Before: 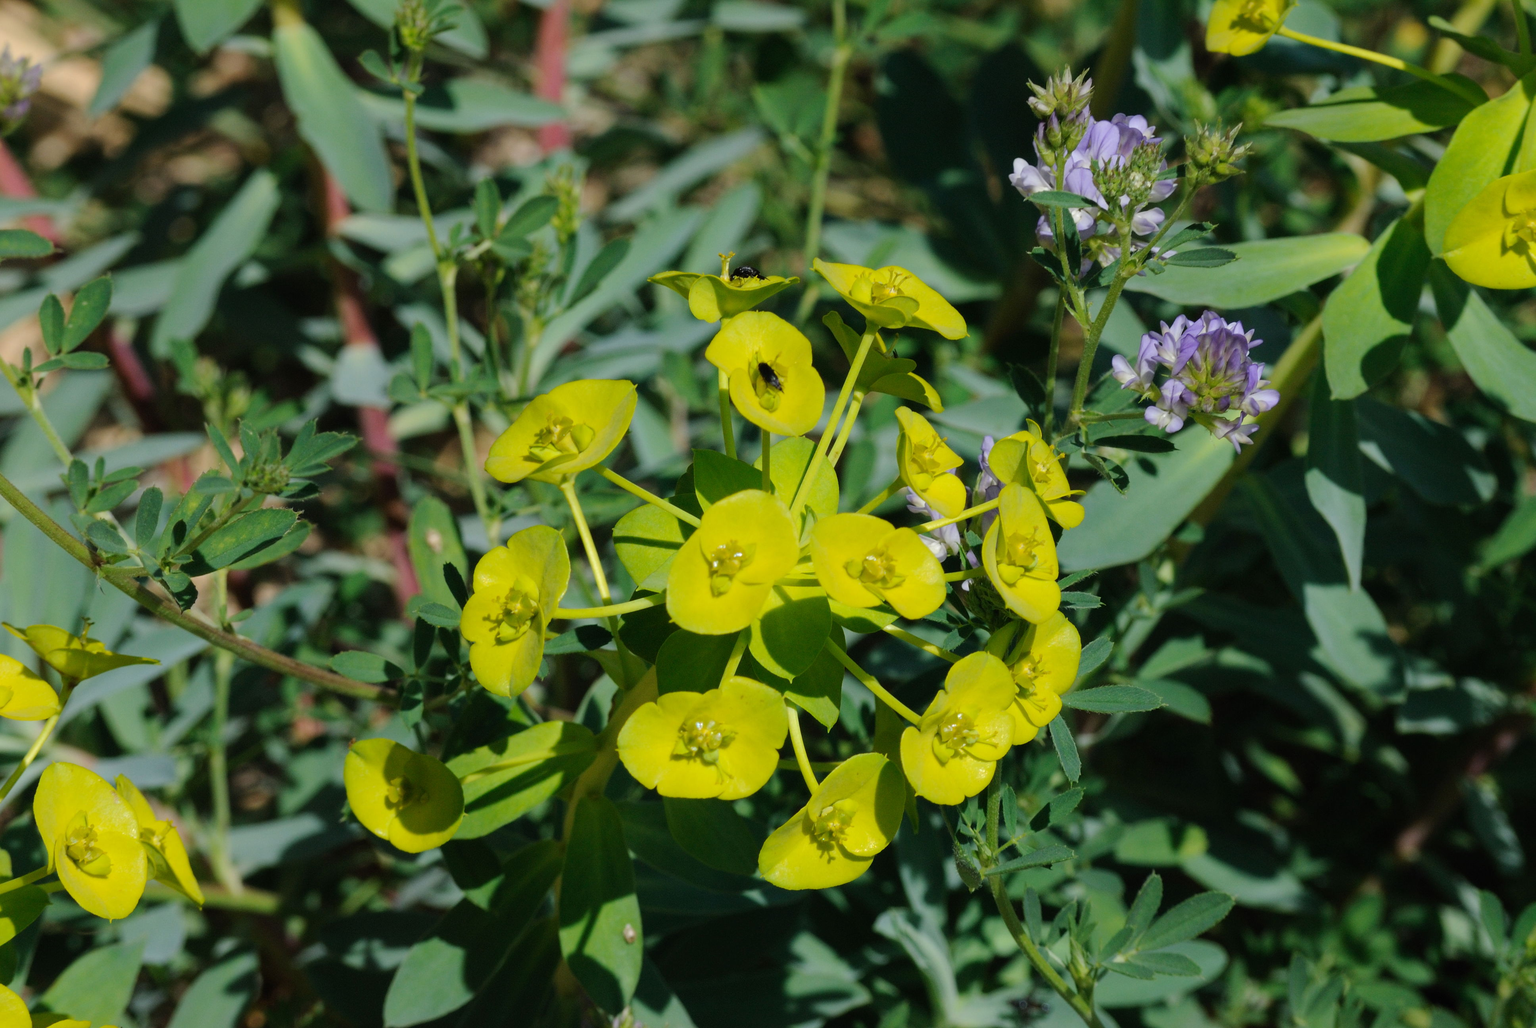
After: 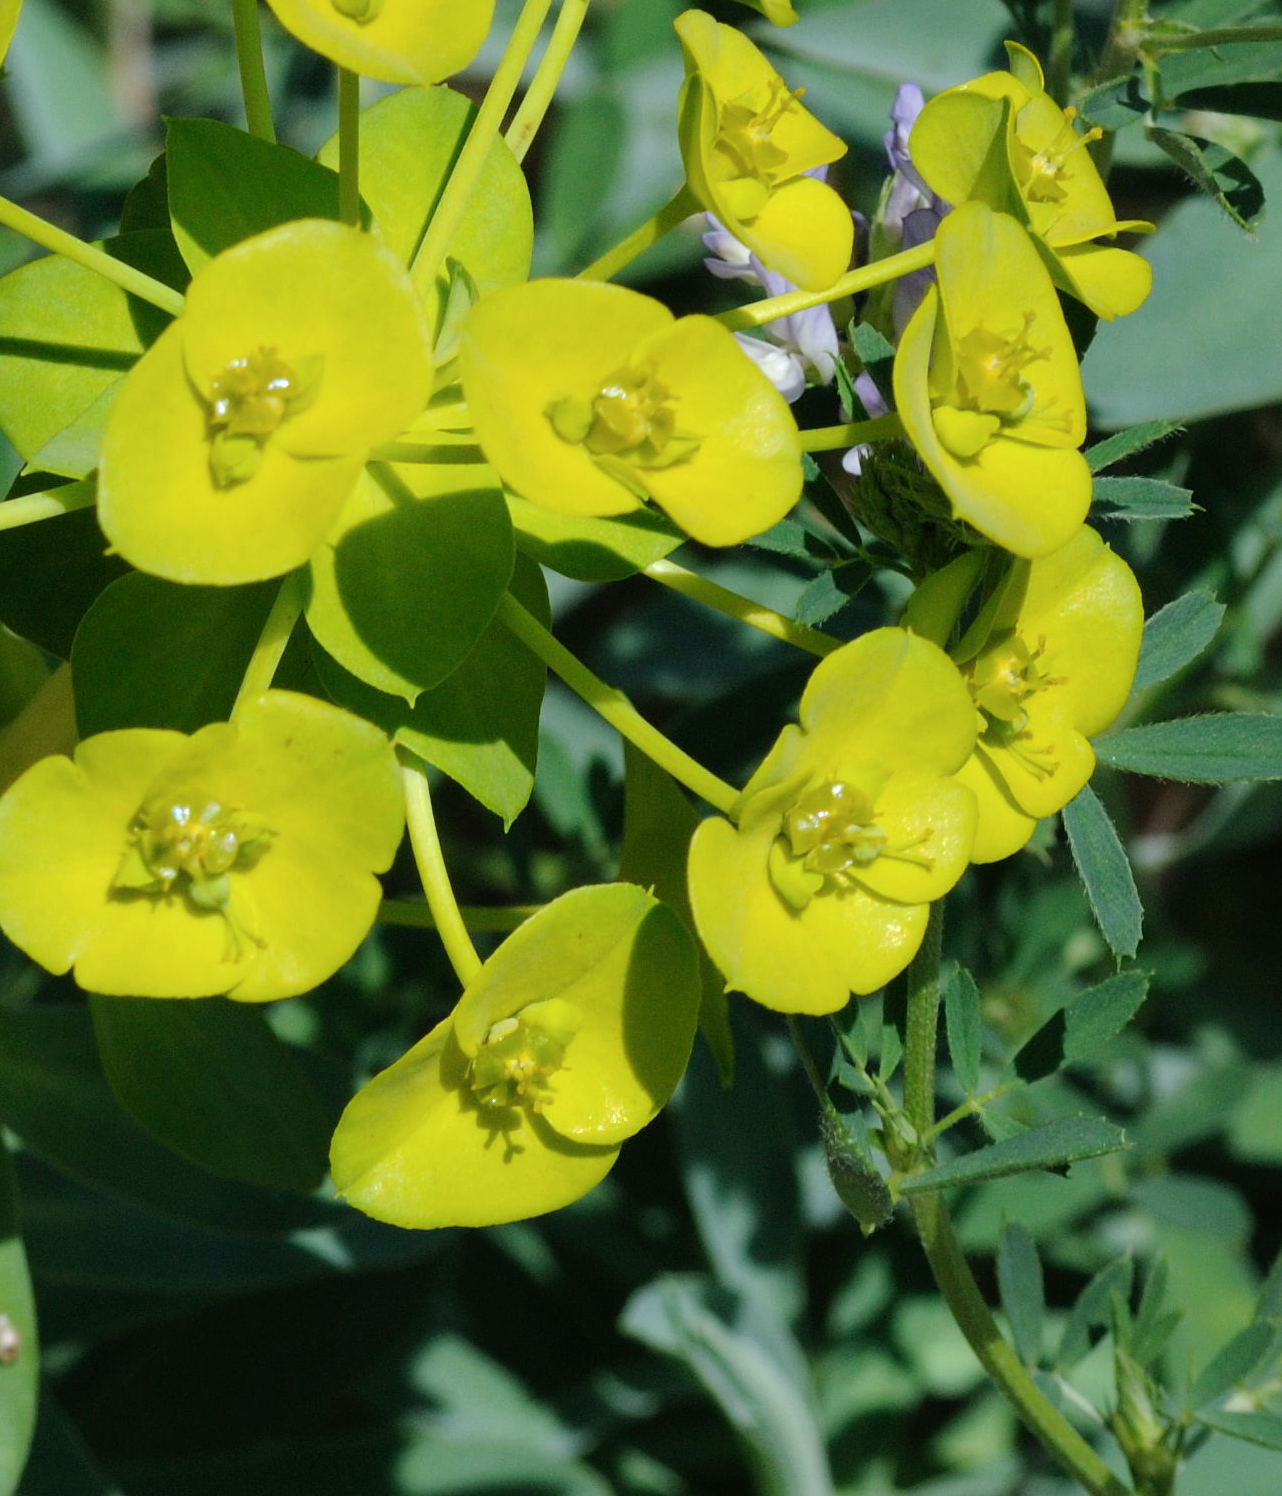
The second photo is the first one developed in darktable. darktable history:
white balance: red 0.976, blue 1.04
shadows and highlights: shadows -12.5, white point adjustment 4, highlights 28.33
crop: left 40.878%, top 39.176%, right 25.993%, bottom 3.081%
